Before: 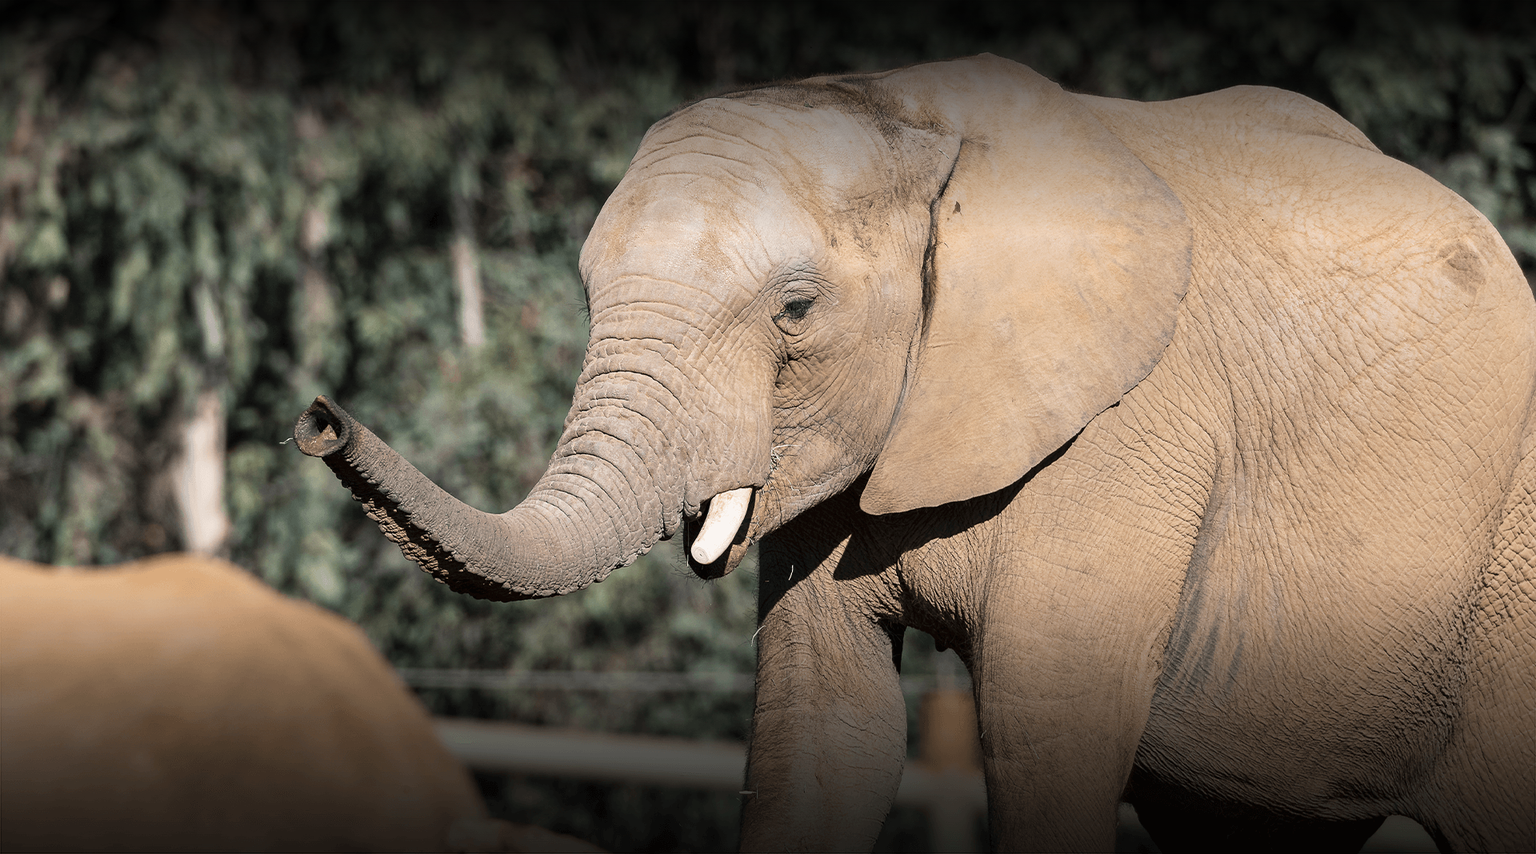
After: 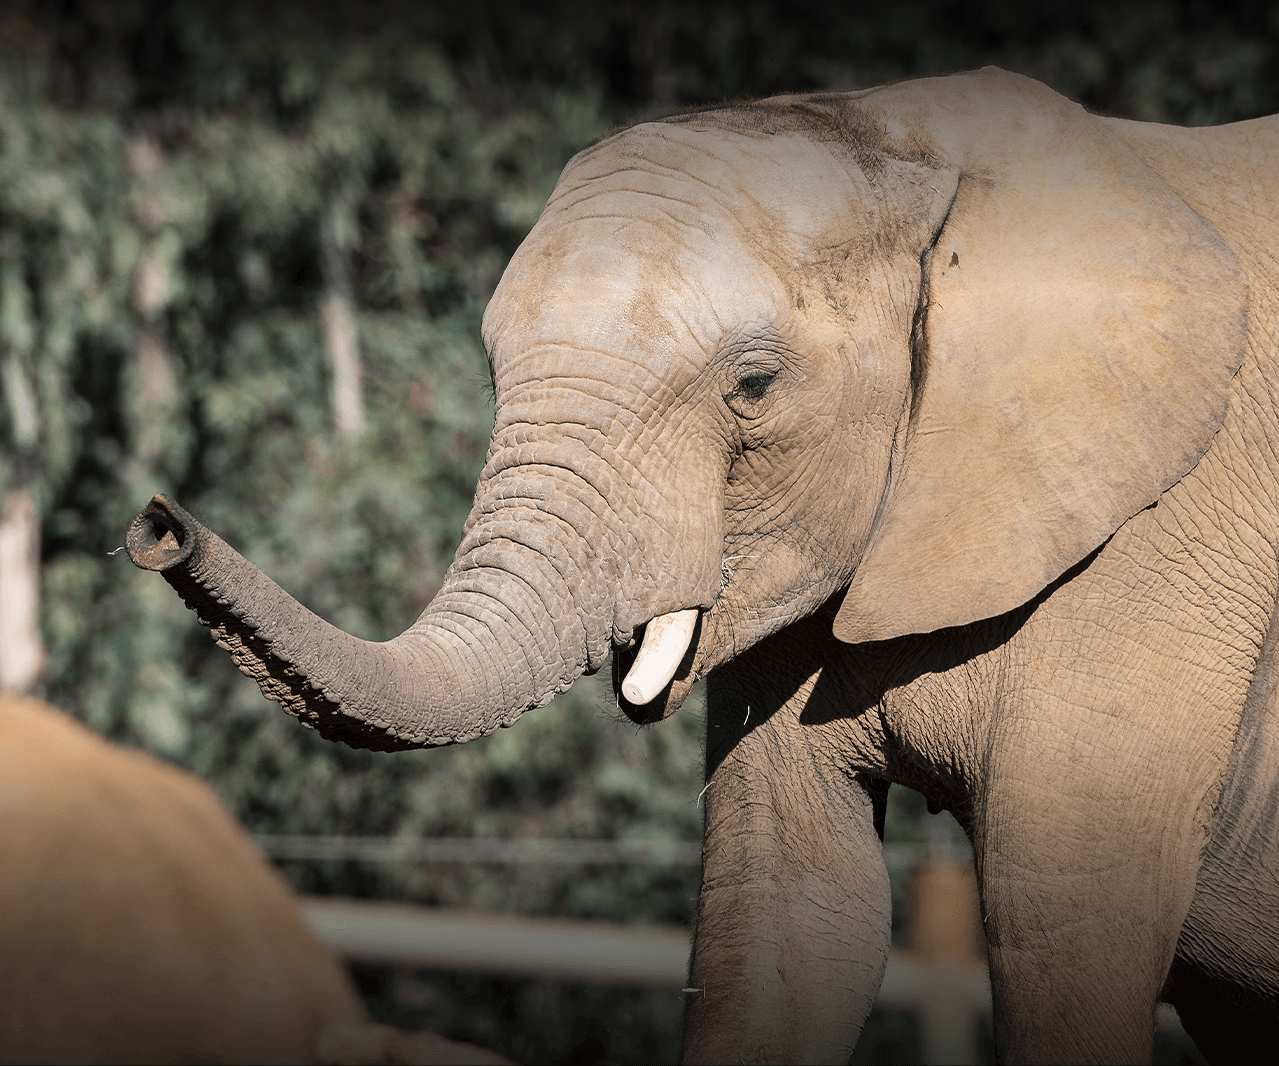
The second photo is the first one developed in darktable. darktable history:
crop and rotate: left 12.648%, right 20.685%
shadows and highlights: soften with gaussian
